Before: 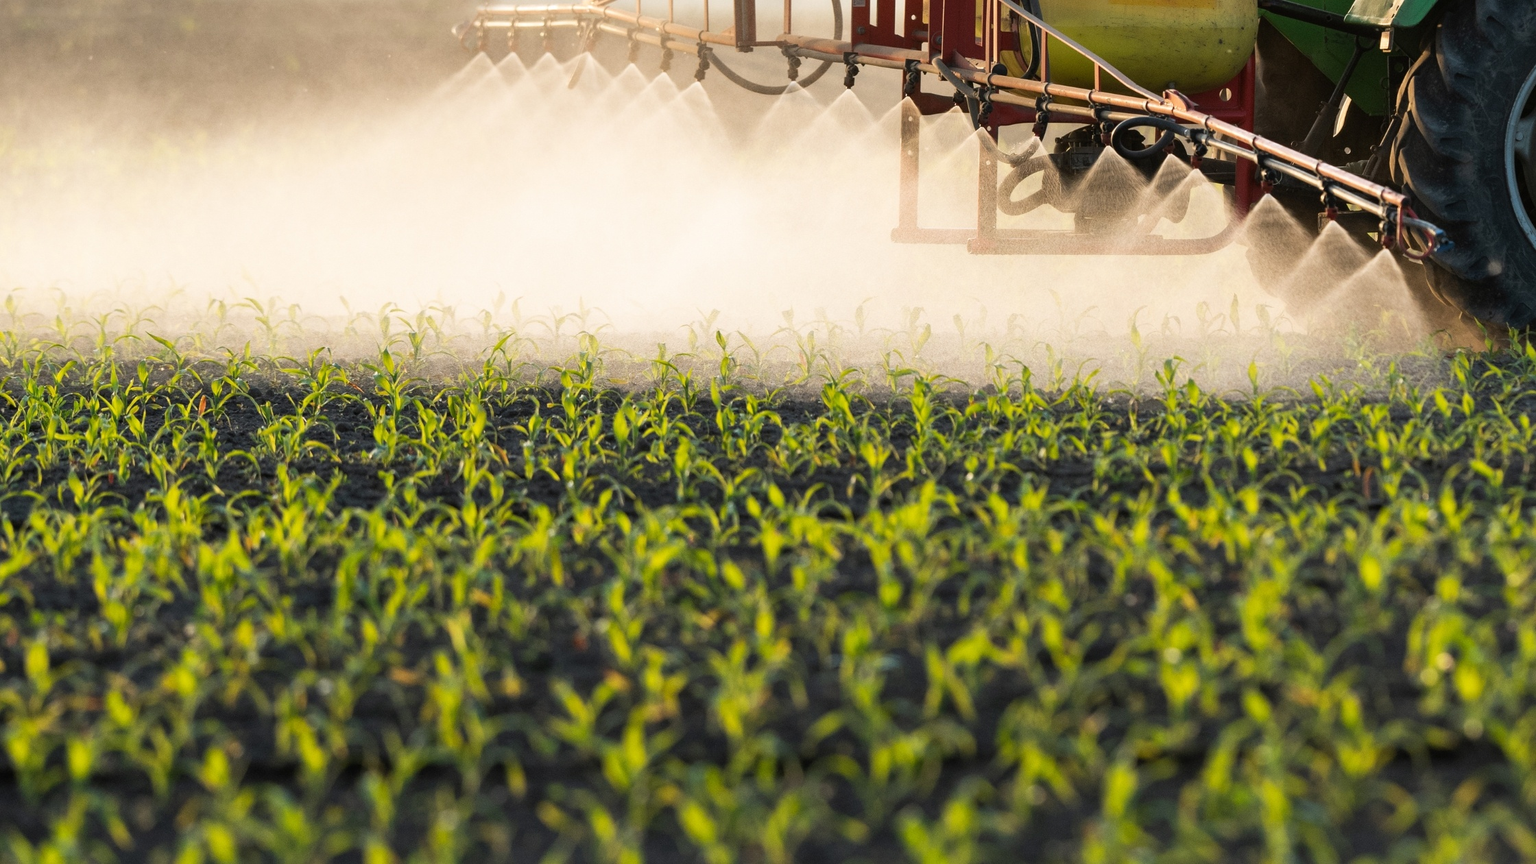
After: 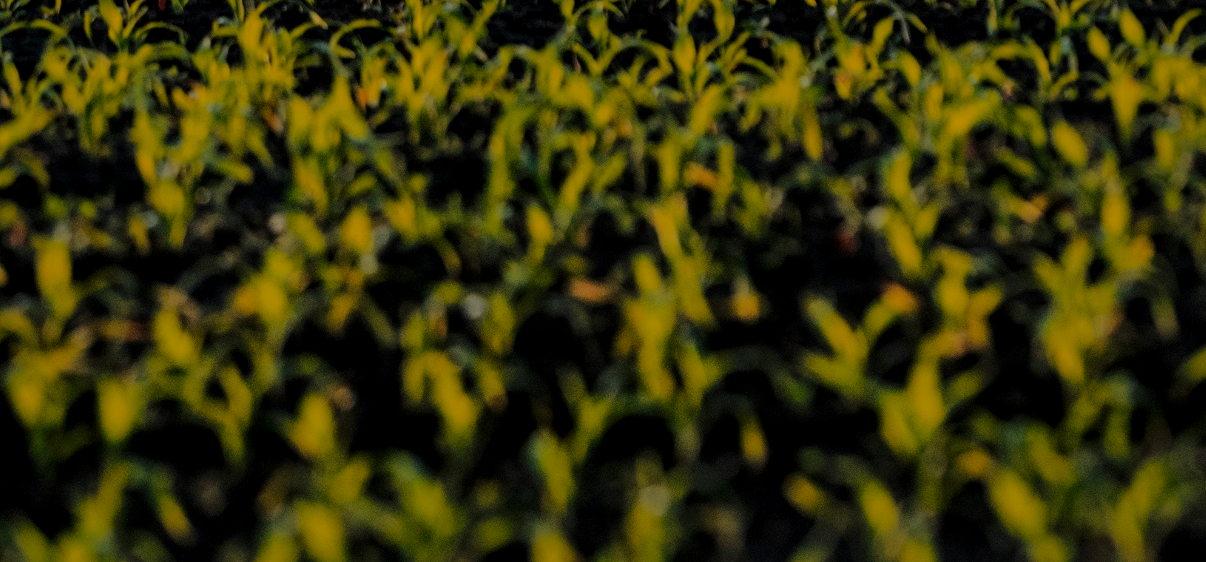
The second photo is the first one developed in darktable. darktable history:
crop and rotate: top 55.215%, right 46.155%, bottom 0.149%
local contrast: on, module defaults
levels: levels [0, 0.374, 0.749]
color zones: curves: ch1 [(0.24, 0.629) (0.75, 0.5)]; ch2 [(0.255, 0.454) (0.745, 0.491)]
exposure: exposure -2.349 EV, compensate highlight preservation false
filmic rgb: black relative exposure -8.01 EV, white relative exposure 3.97 EV, hardness 4.14, contrast 0.988
shadows and highlights: on, module defaults
